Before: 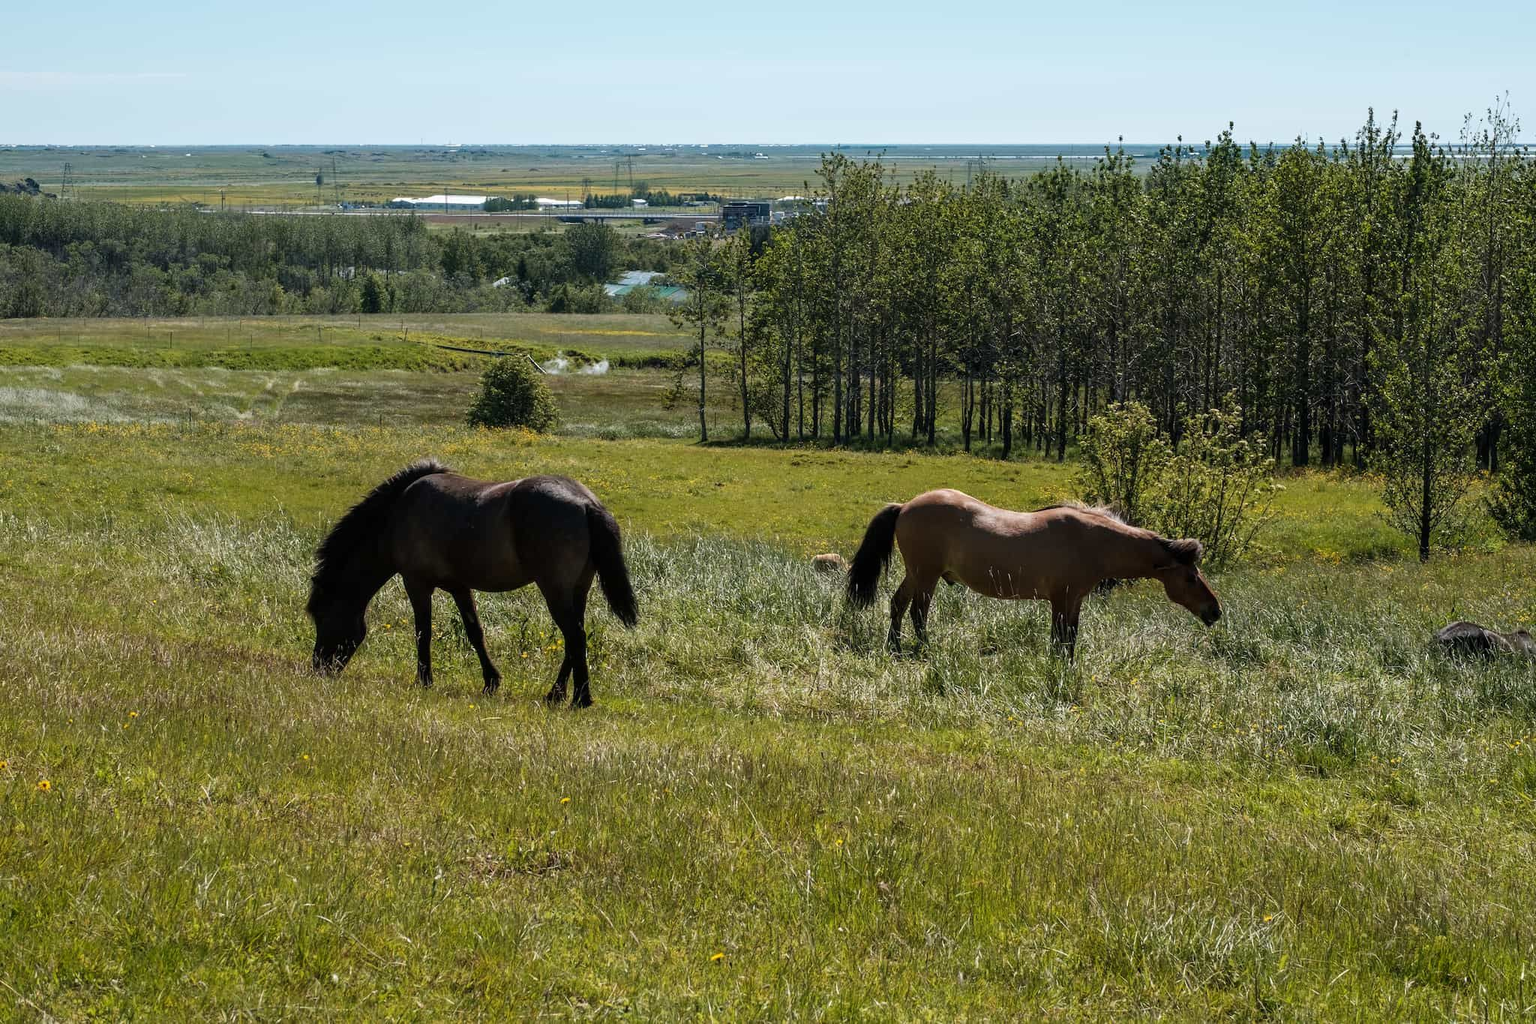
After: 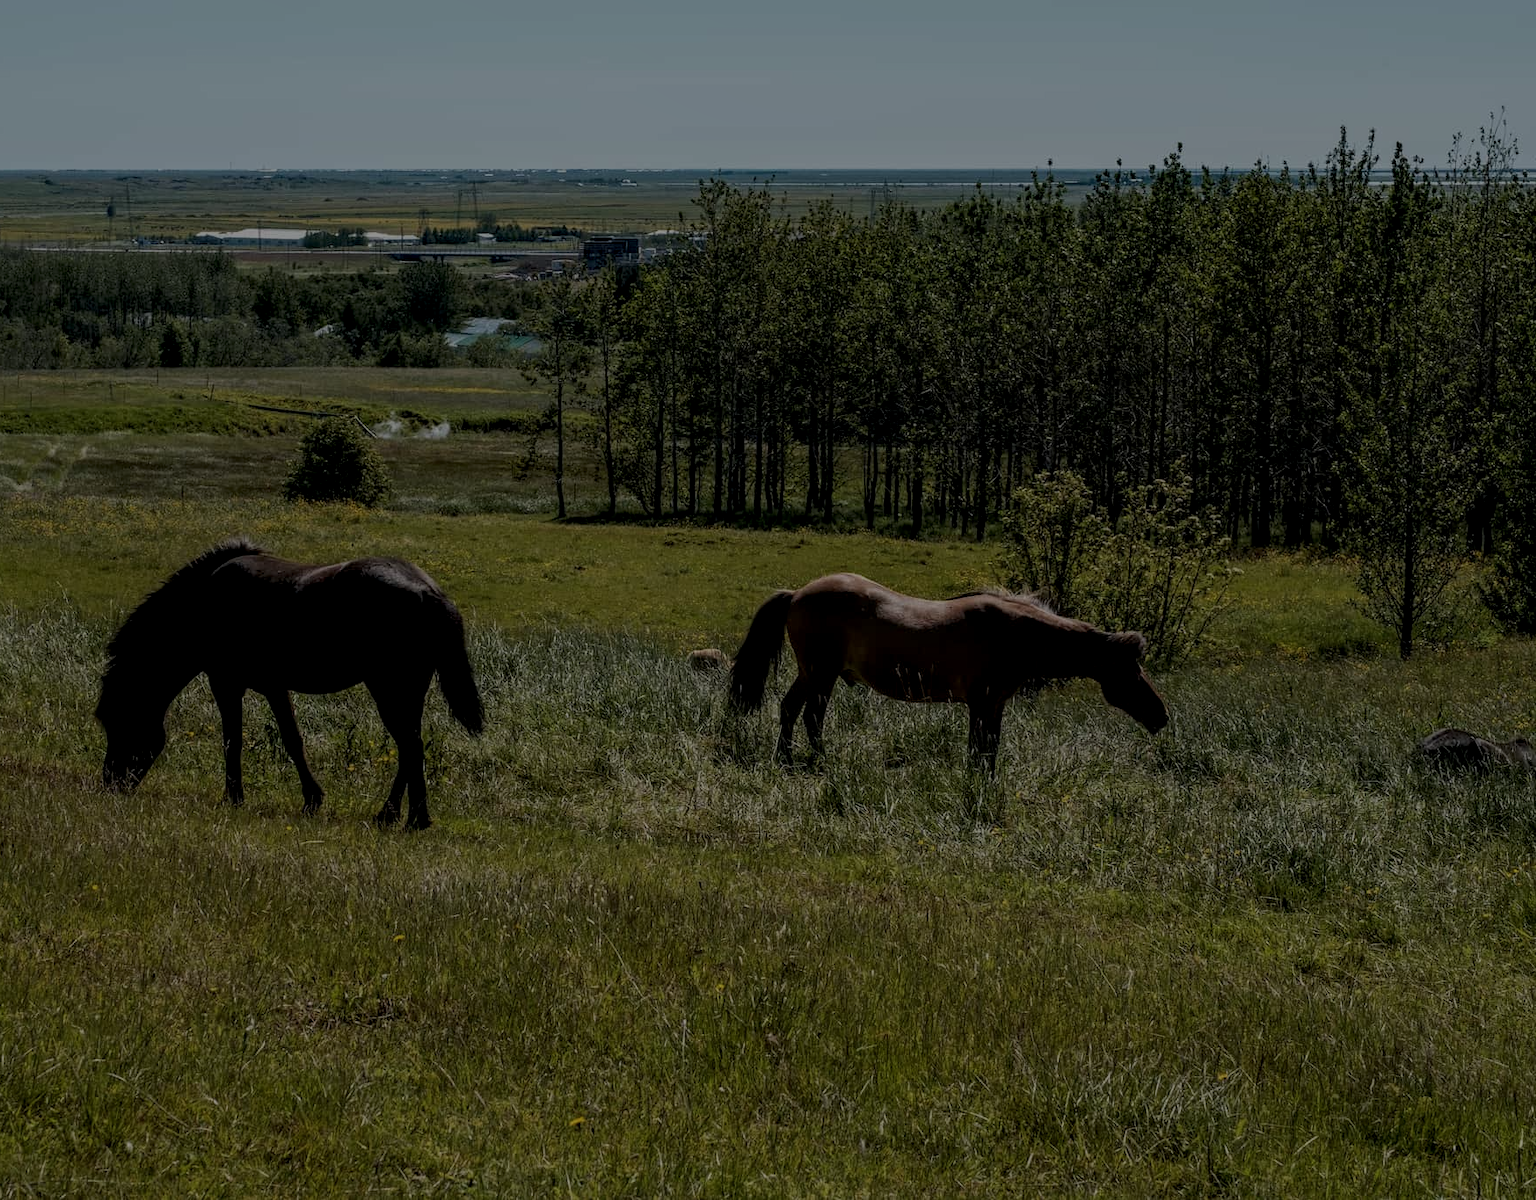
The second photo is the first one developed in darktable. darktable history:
crop and rotate: left 14.665%
local contrast: detail 130%
exposure: exposure -2.081 EV, compensate exposure bias true, compensate highlight preservation false
